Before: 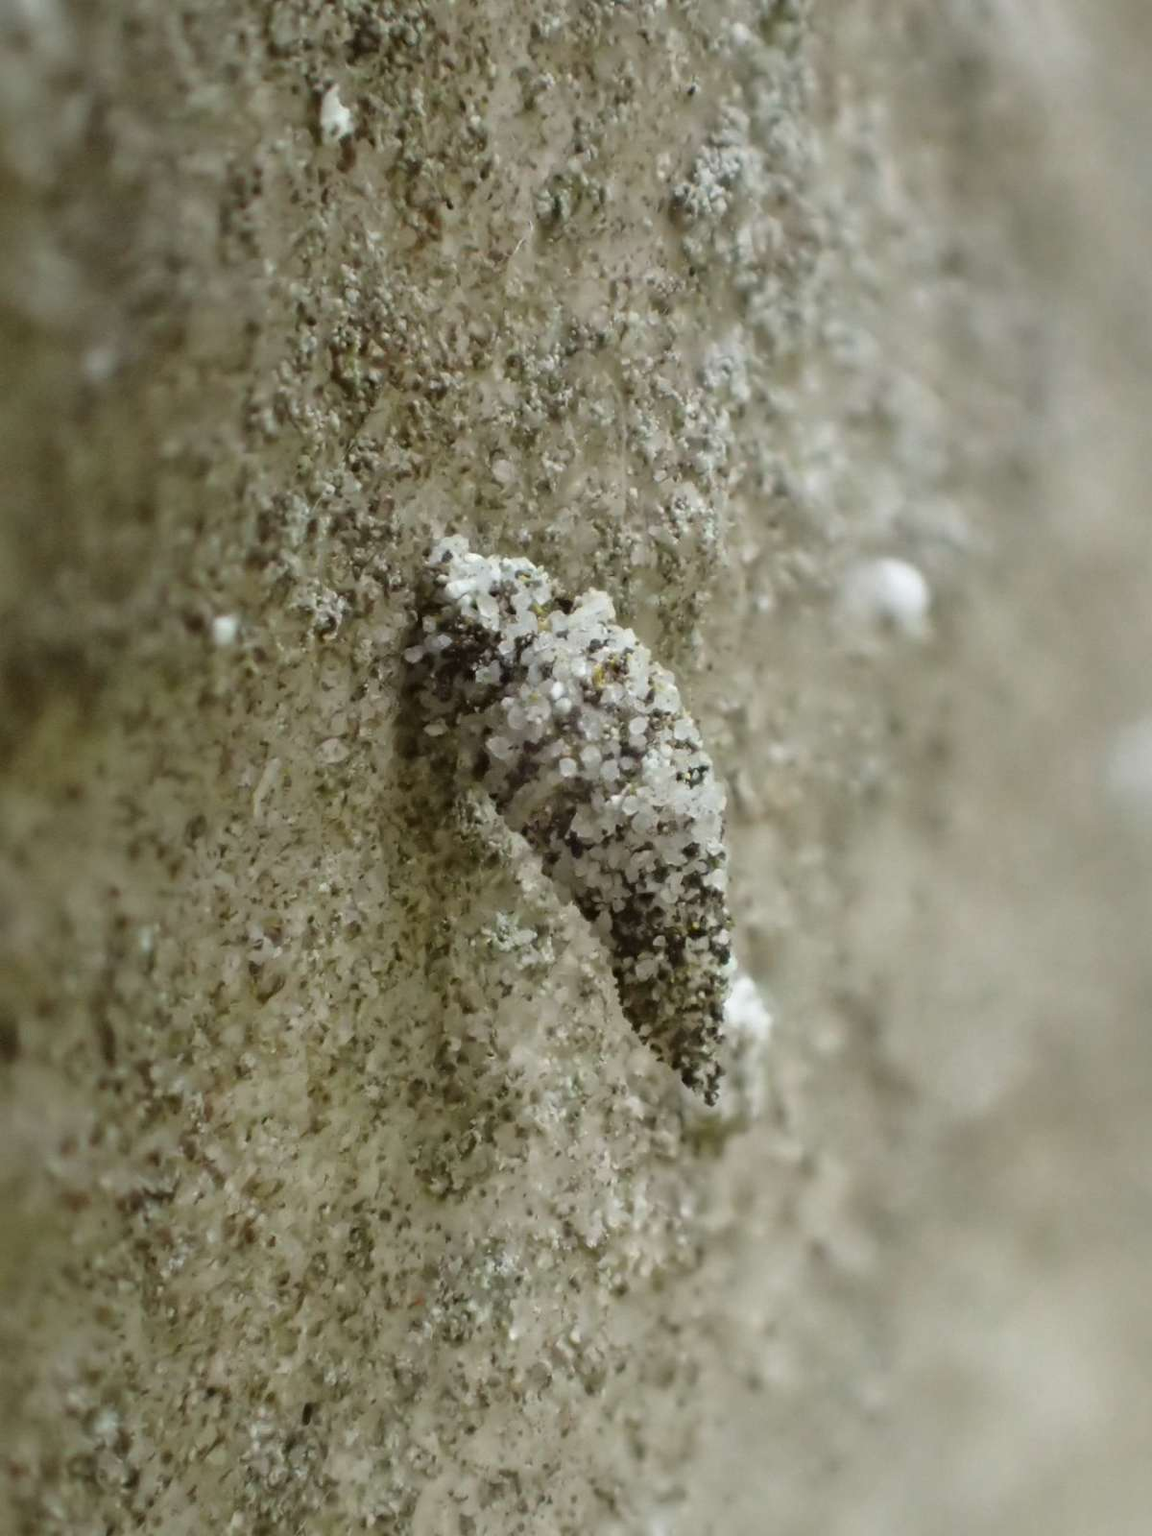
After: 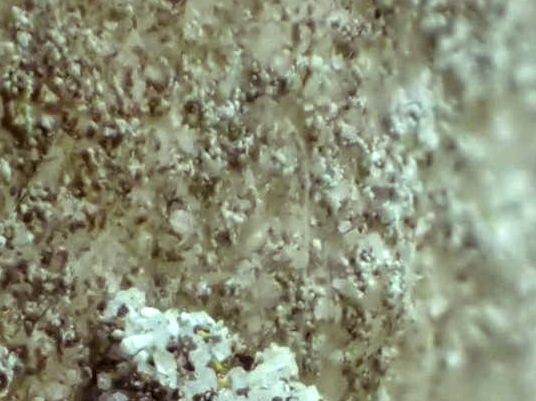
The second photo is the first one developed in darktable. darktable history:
crop: left 28.64%, top 16.832%, right 26.637%, bottom 58.055%
local contrast: highlights 99%, shadows 86%, detail 160%, midtone range 0.2
color balance rgb: shadows lift › luminance 0.49%, shadows lift › chroma 6.83%, shadows lift › hue 300.29°, power › hue 208.98°, highlights gain › luminance 20.24%, highlights gain › chroma 2.73%, highlights gain › hue 173.85°, perceptual saturation grading › global saturation 18.05%
